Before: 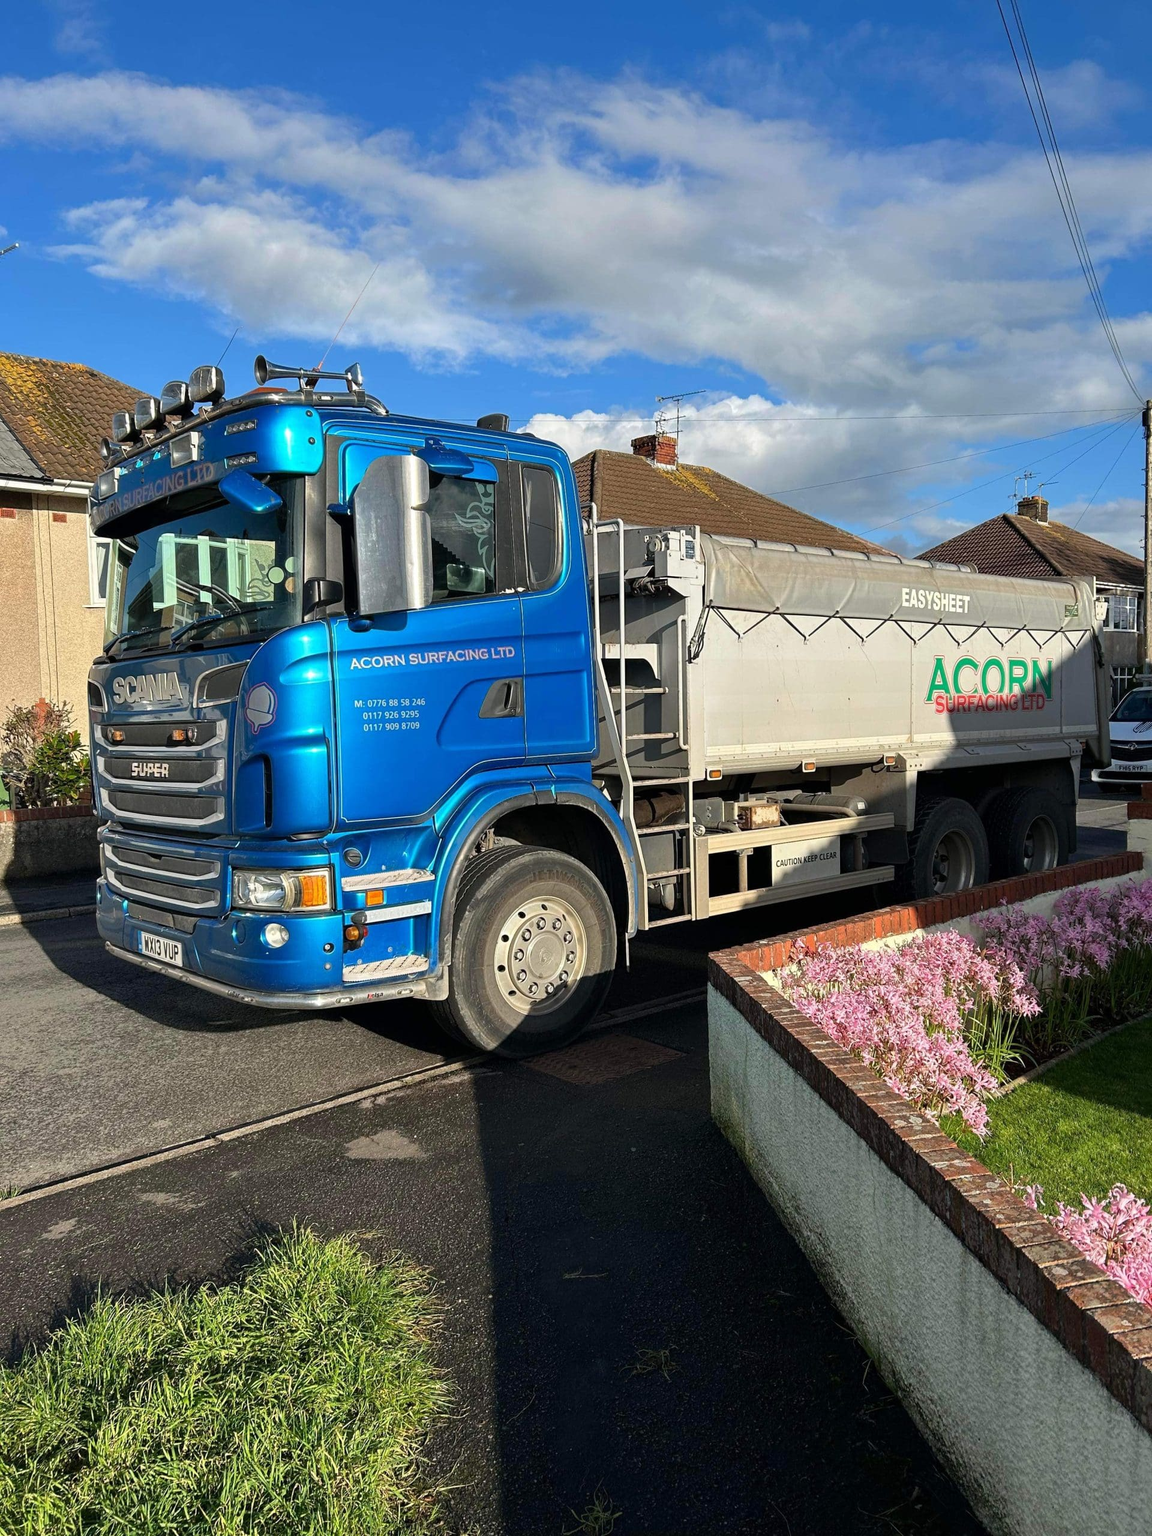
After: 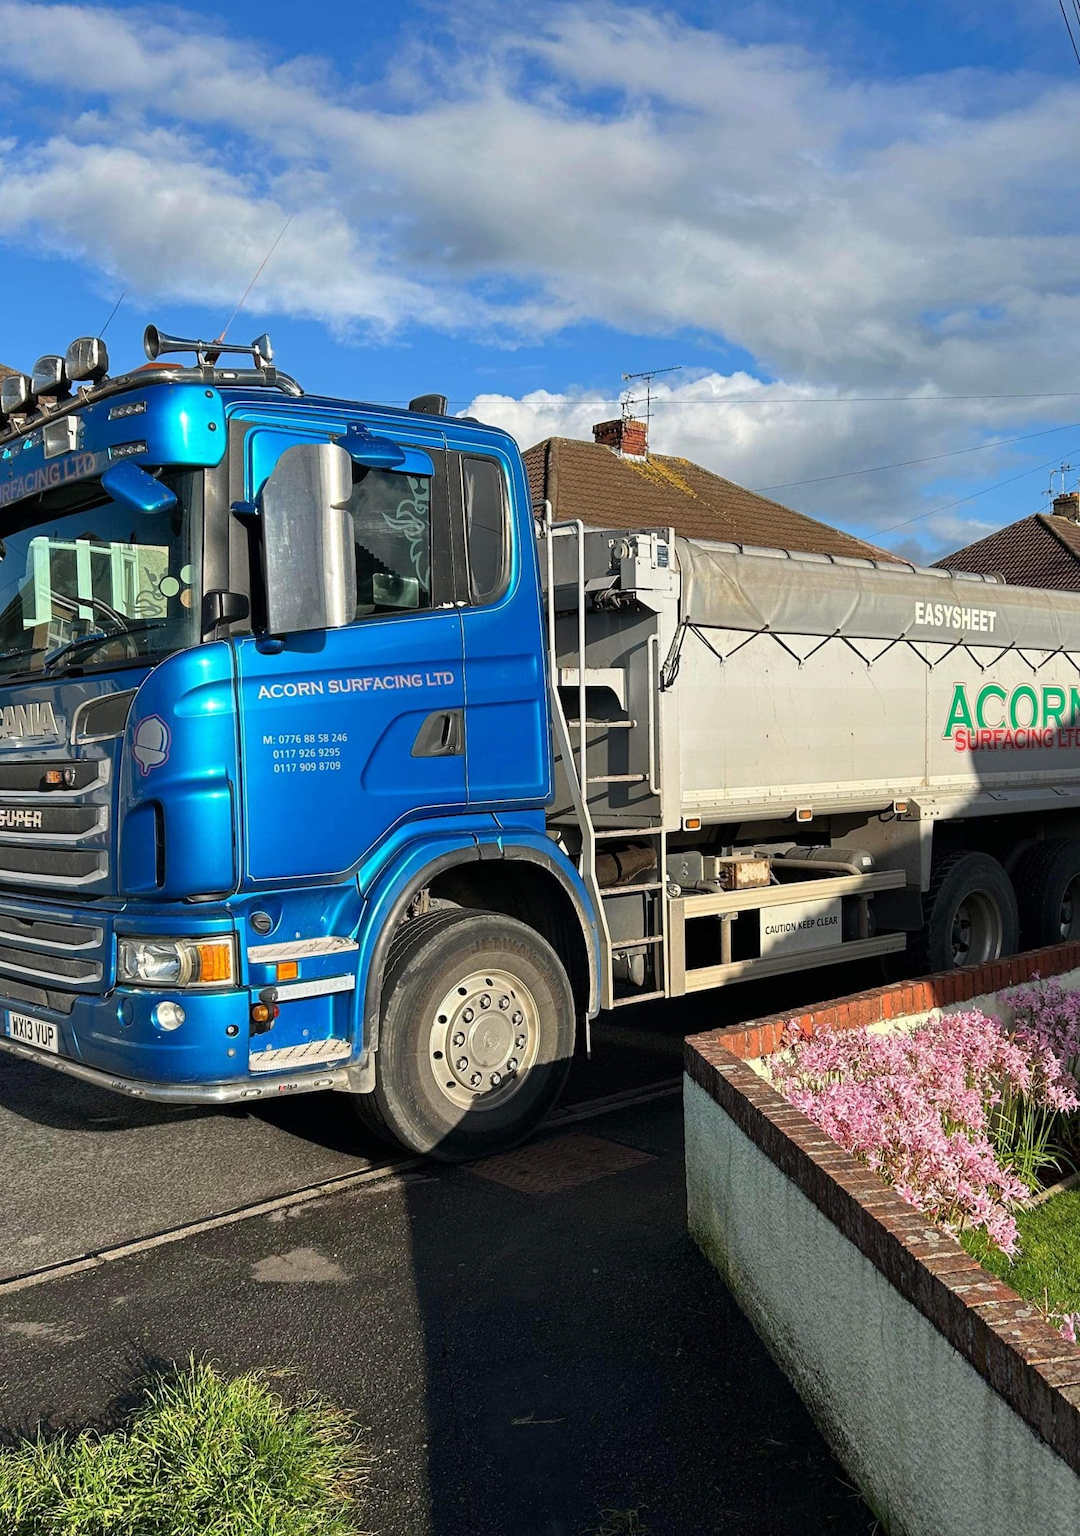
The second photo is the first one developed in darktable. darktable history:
crop: left 11.647%, top 5.4%, right 9.584%, bottom 10.622%
